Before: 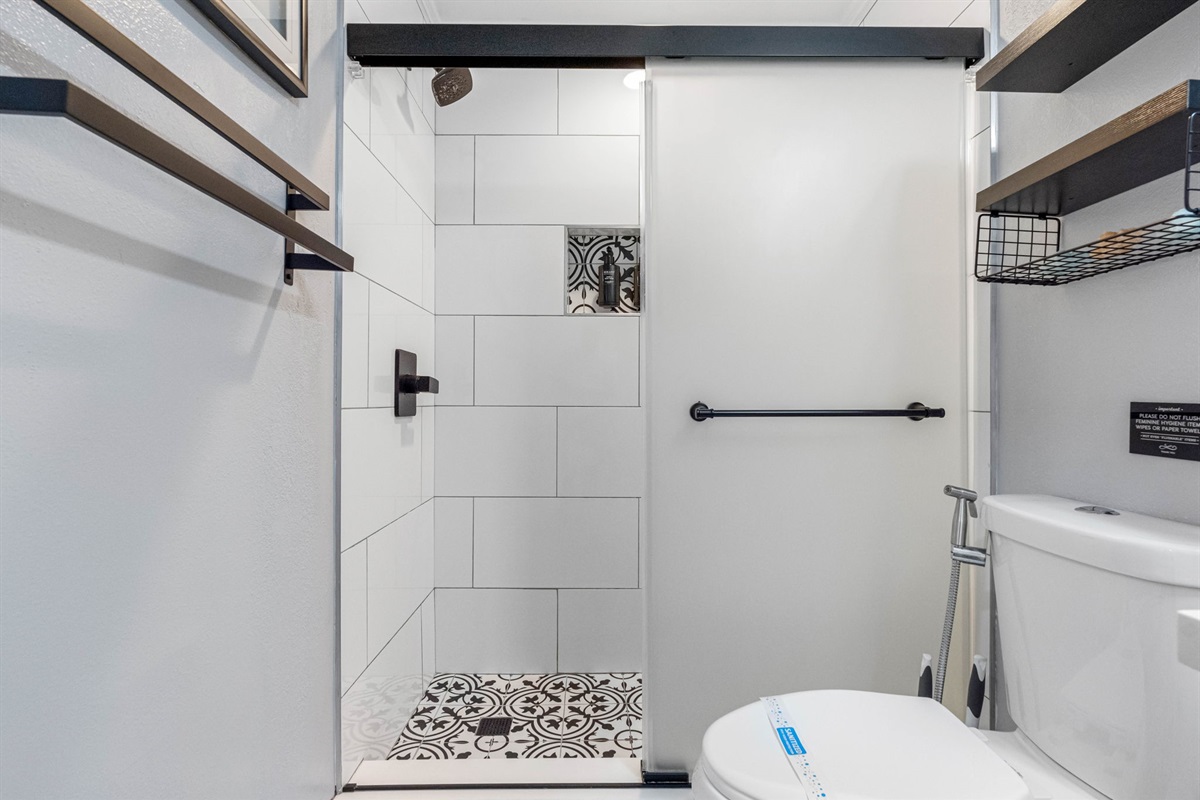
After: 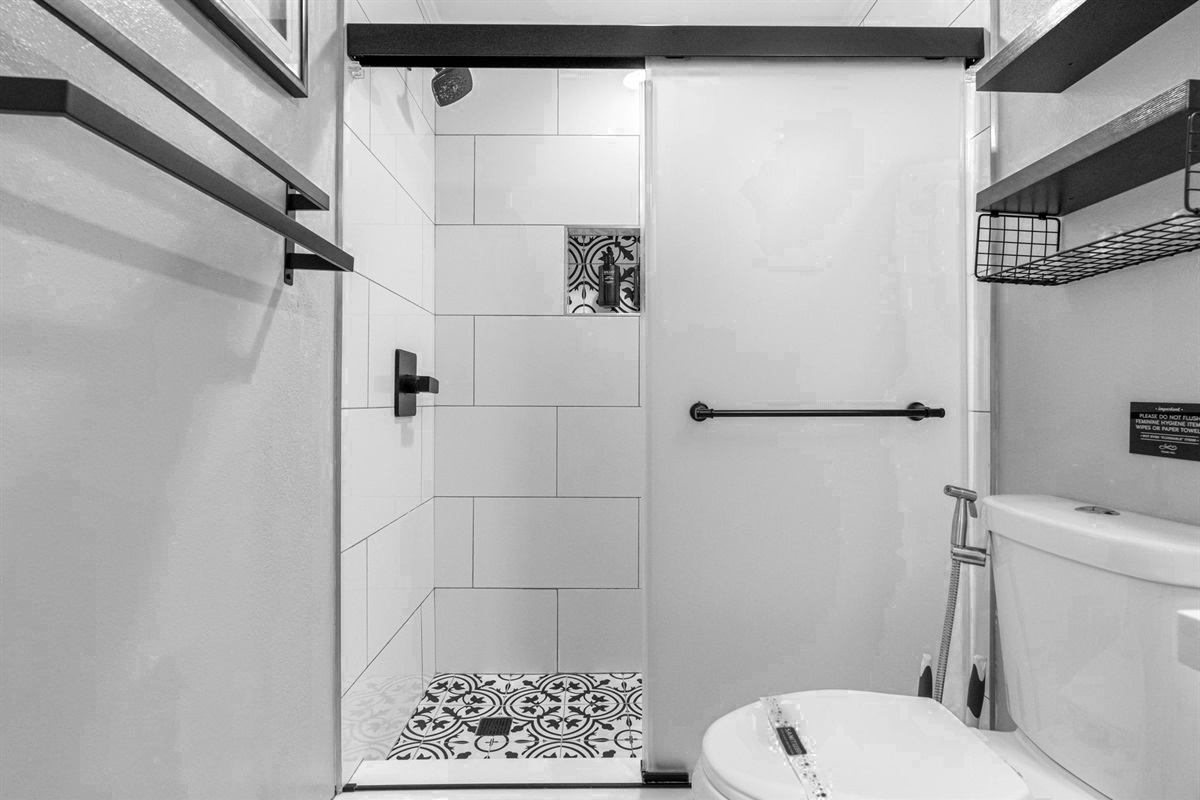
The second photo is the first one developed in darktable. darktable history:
color zones: curves: ch0 [(0, 0.554) (0.146, 0.662) (0.293, 0.86) (0.503, 0.774) (0.637, 0.106) (0.74, 0.072) (0.866, 0.488) (0.998, 0.569)]; ch1 [(0, 0) (0.143, 0) (0.286, 0) (0.429, 0) (0.571, 0) (0.714, 0) (0.857, 0)], mix 32.84%
